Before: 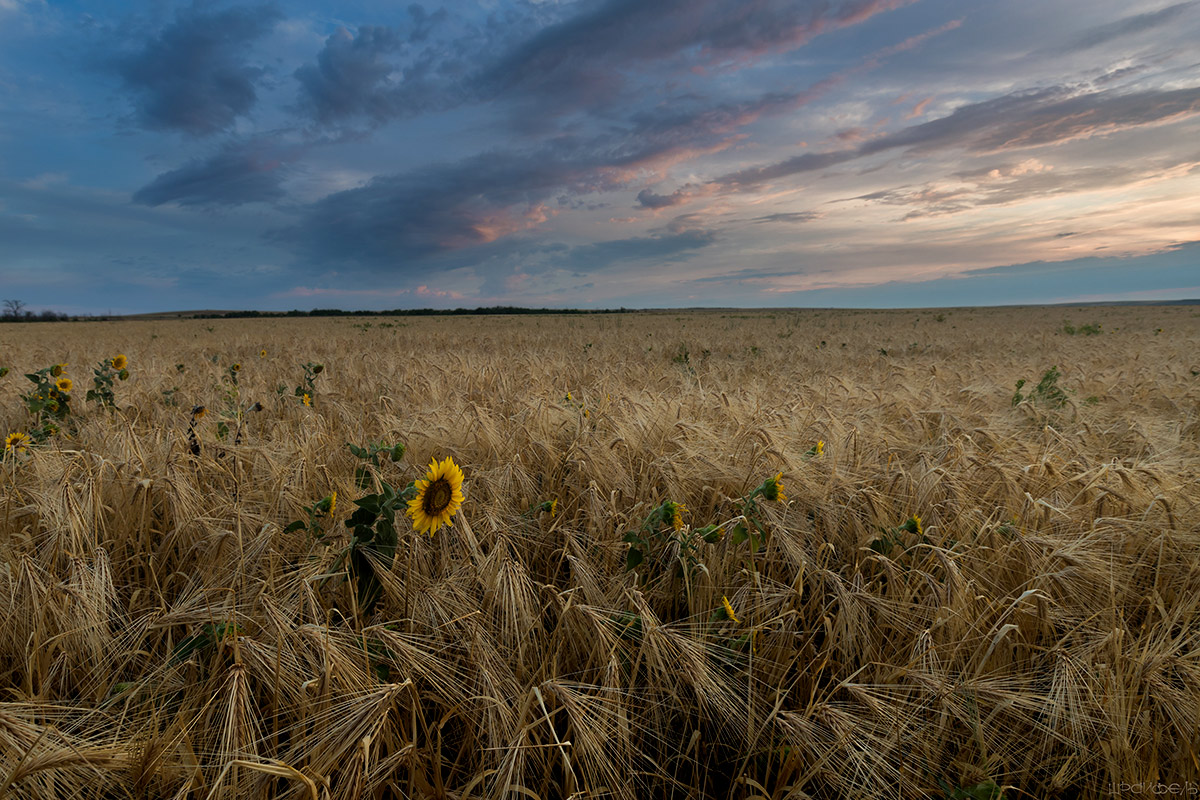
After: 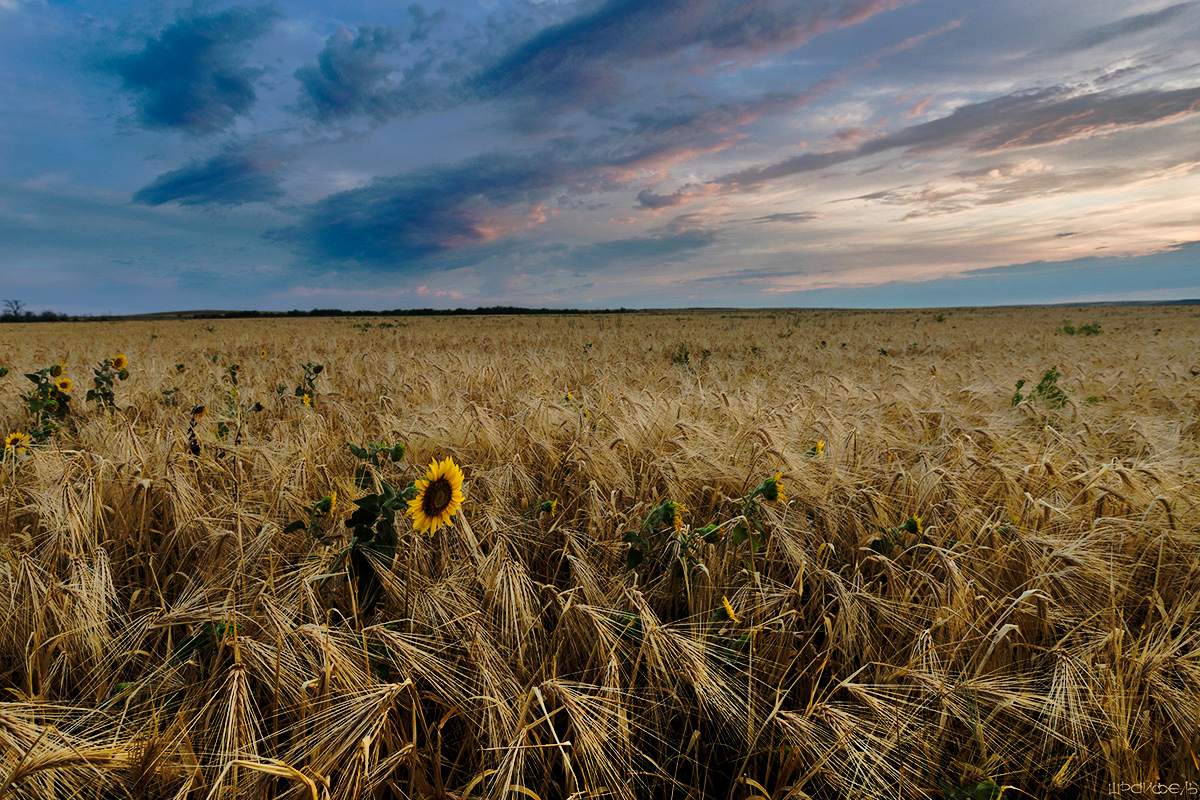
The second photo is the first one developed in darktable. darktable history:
tone curve: curves: ch0 [(0, 0) (0.081, 0.044) (0.192, 0.125) (0.283, 0.238) (0.416, 0.449) (0.495, 0.524) (0.686, 0.743) (0.826, 0.865) (0.978, 0.988)]; ch1 [(0, 0) (0.161, 0.092) (0.35, 0.33) (0.392, 0.392) (0.427, 0.426) (0.479, 0.472) (0.505, 0.497) (0.521, 0.514) (0.547, 0.568) (0.579, 0.597) (0.625, 0.627) (0.678, 0.733) (1, 1)]; ch2 [(0, 0) (0.346, 0.362) (0.404, 0.427) (0.502, 0.495) (0.531, 0.523) (0.549, 0.554) (0.582, 0.596) (0.629, 0.642) (0.717, 0.678) (1, 1)], preserve colors none
shadows and highlights: low approximation 0.01, soften with gaussian
